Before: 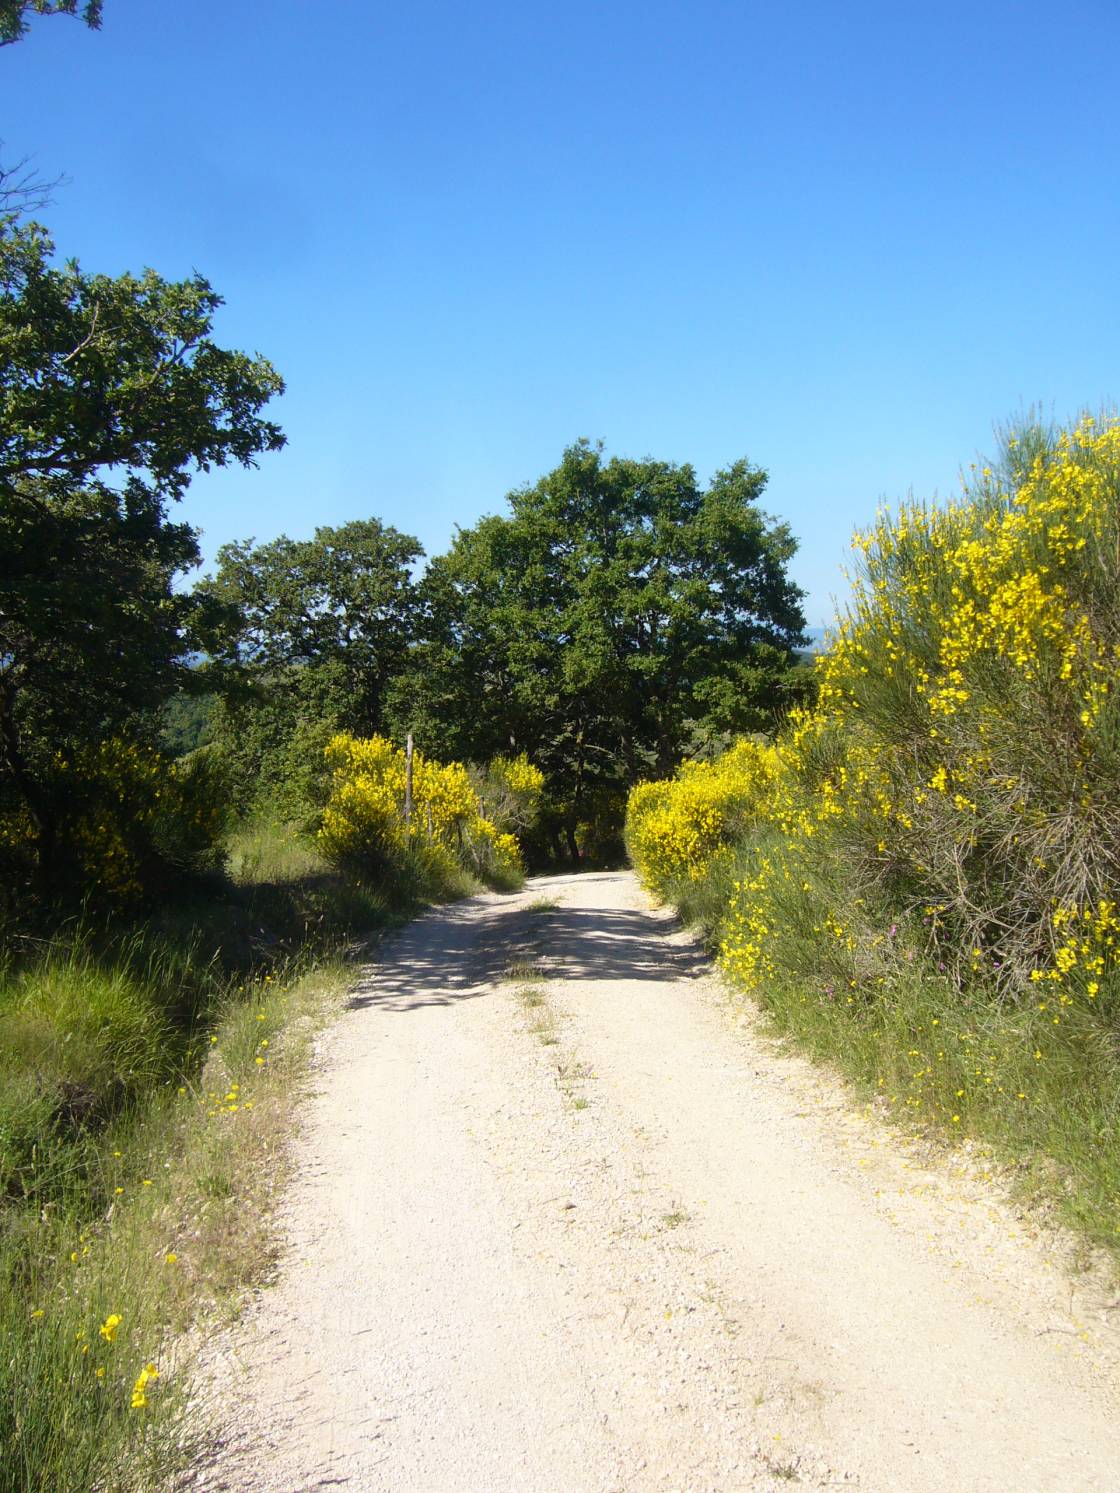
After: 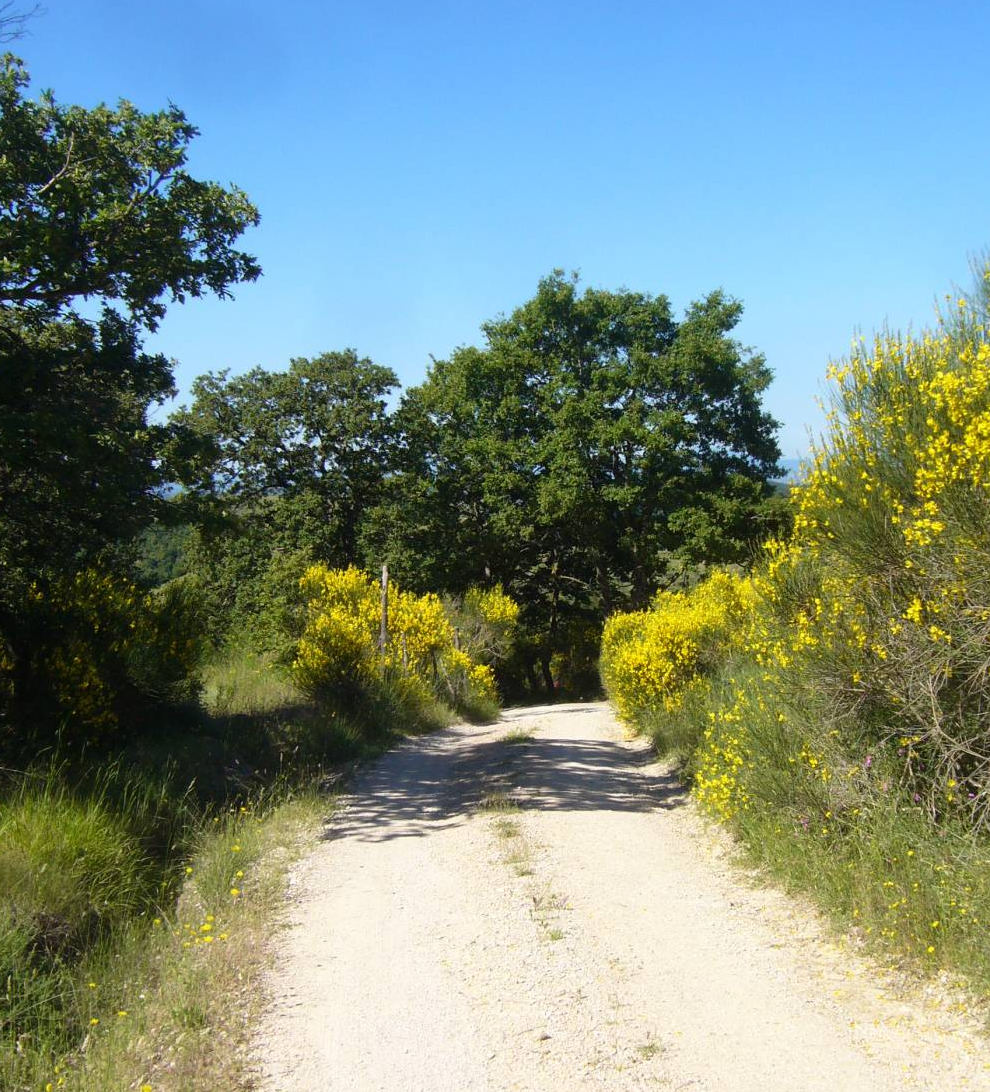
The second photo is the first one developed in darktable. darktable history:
crop and rotate: left 2.313%, top 11.32%, right 9.232%, bottom 15.514%
